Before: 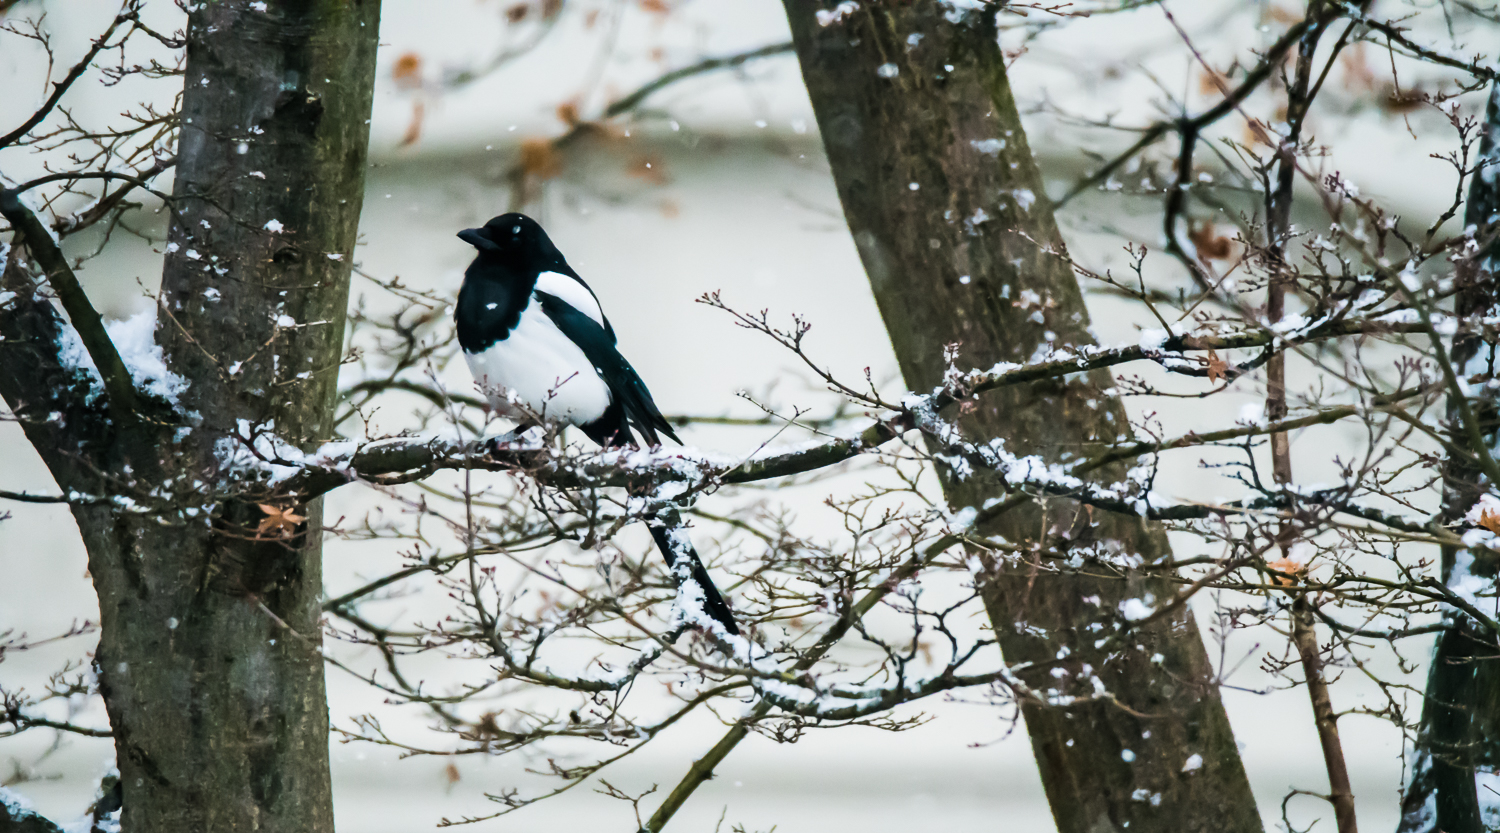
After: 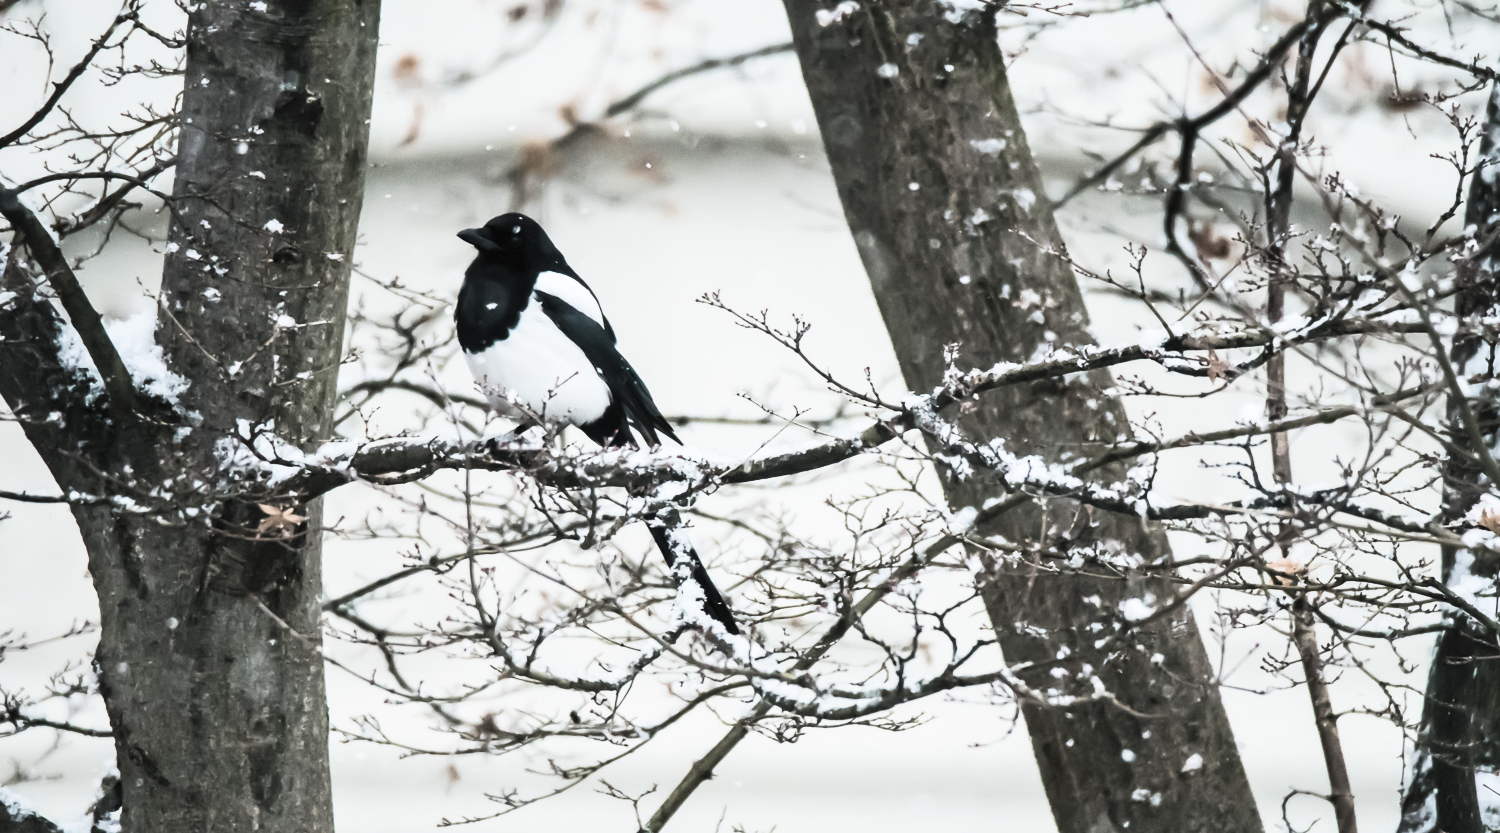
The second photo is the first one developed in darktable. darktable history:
contrast brightness saturation: contrast 0.24, brightness 0.26, saturation 0.39
tone equalizer: on, module defaults
color correction: saturation 0.3
